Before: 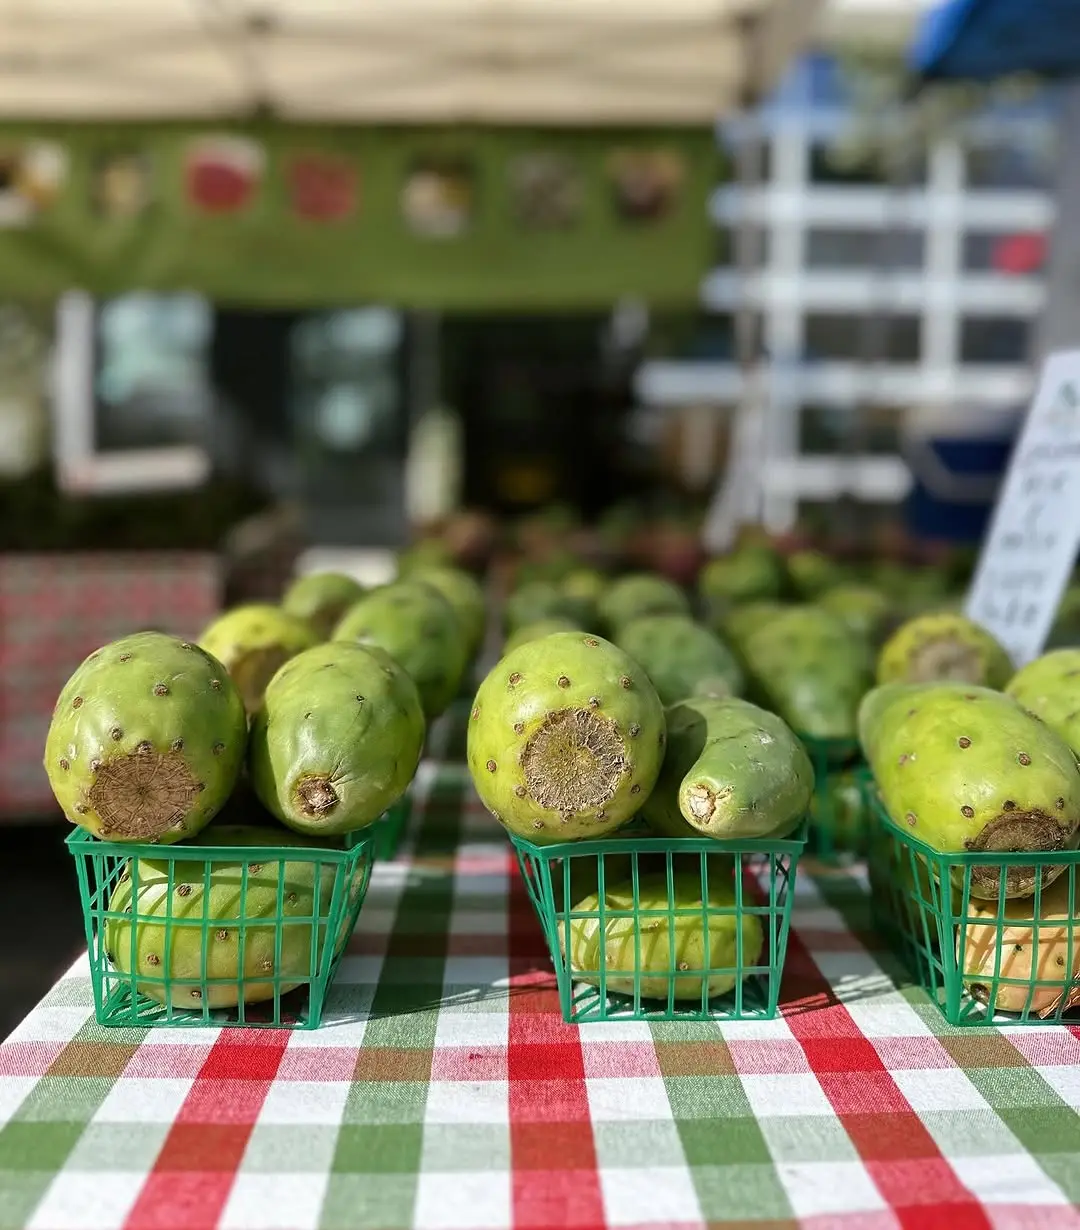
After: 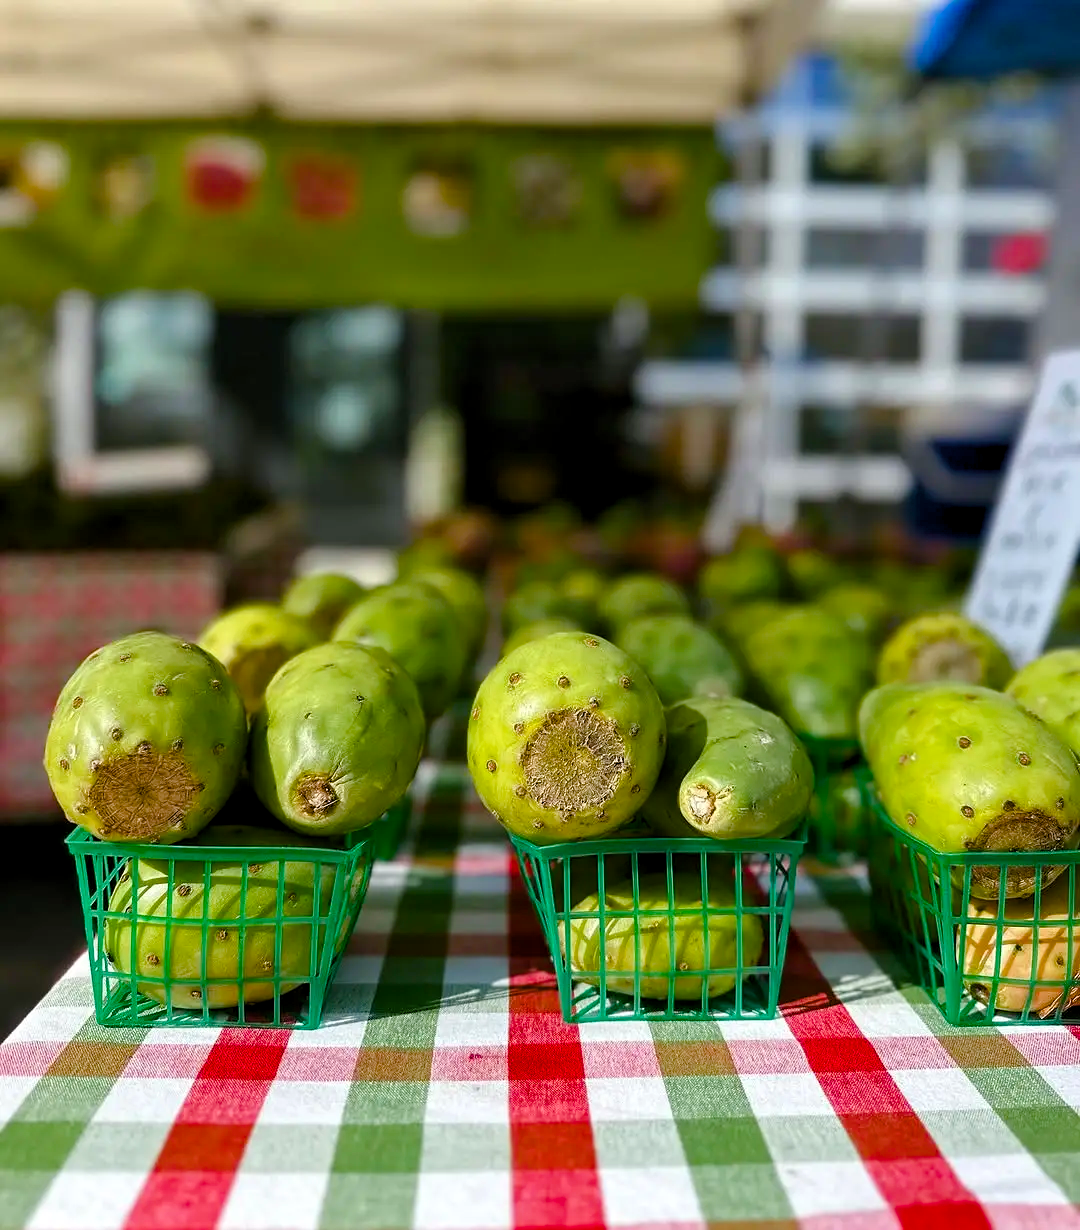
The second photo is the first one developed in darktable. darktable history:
color balance rgb: perceptual saturation grading › global saturation 23.945%, perceptual saturation grading › highlights -24.17%, perceptual saturation grading › mid-tones 24.077%, perceptual saturation grading › shadows 39.847%, global vibrance 25.443%
levels: levels [0.026, 0.507, 0.987]
